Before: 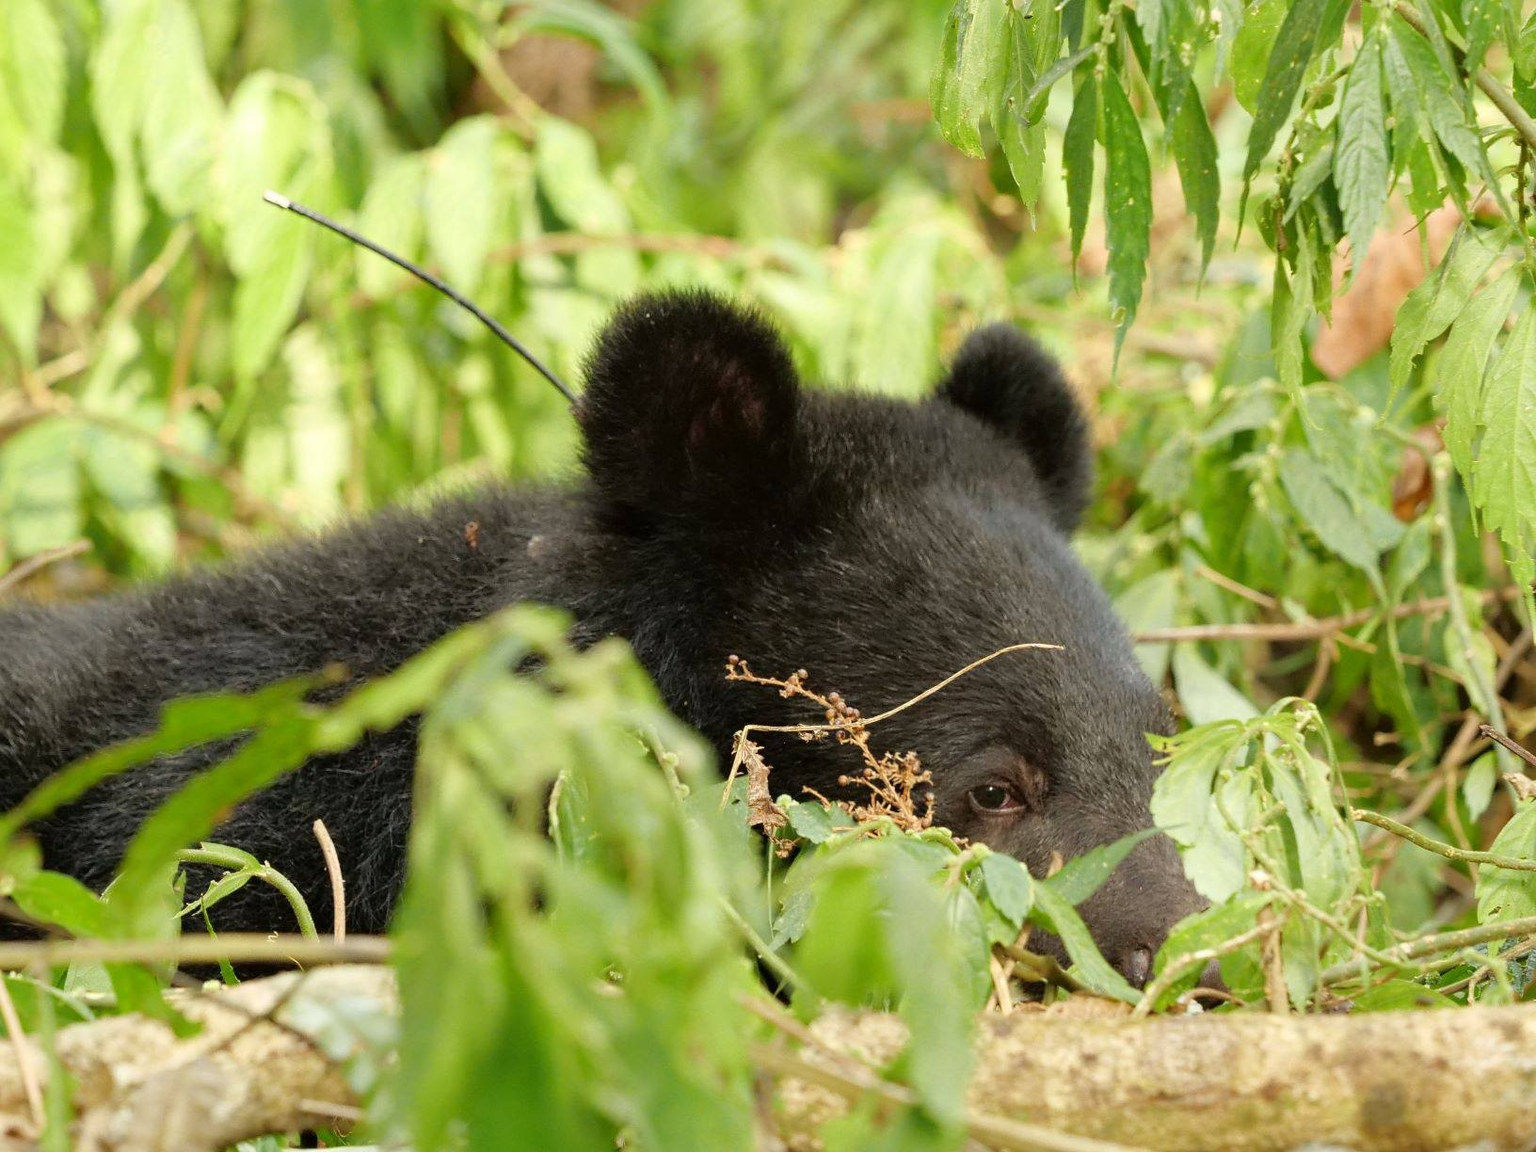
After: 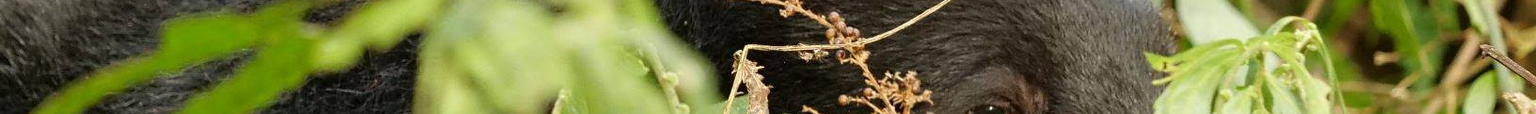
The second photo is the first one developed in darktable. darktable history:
crop and rotate: top 59.084%, bottom 30.916%
